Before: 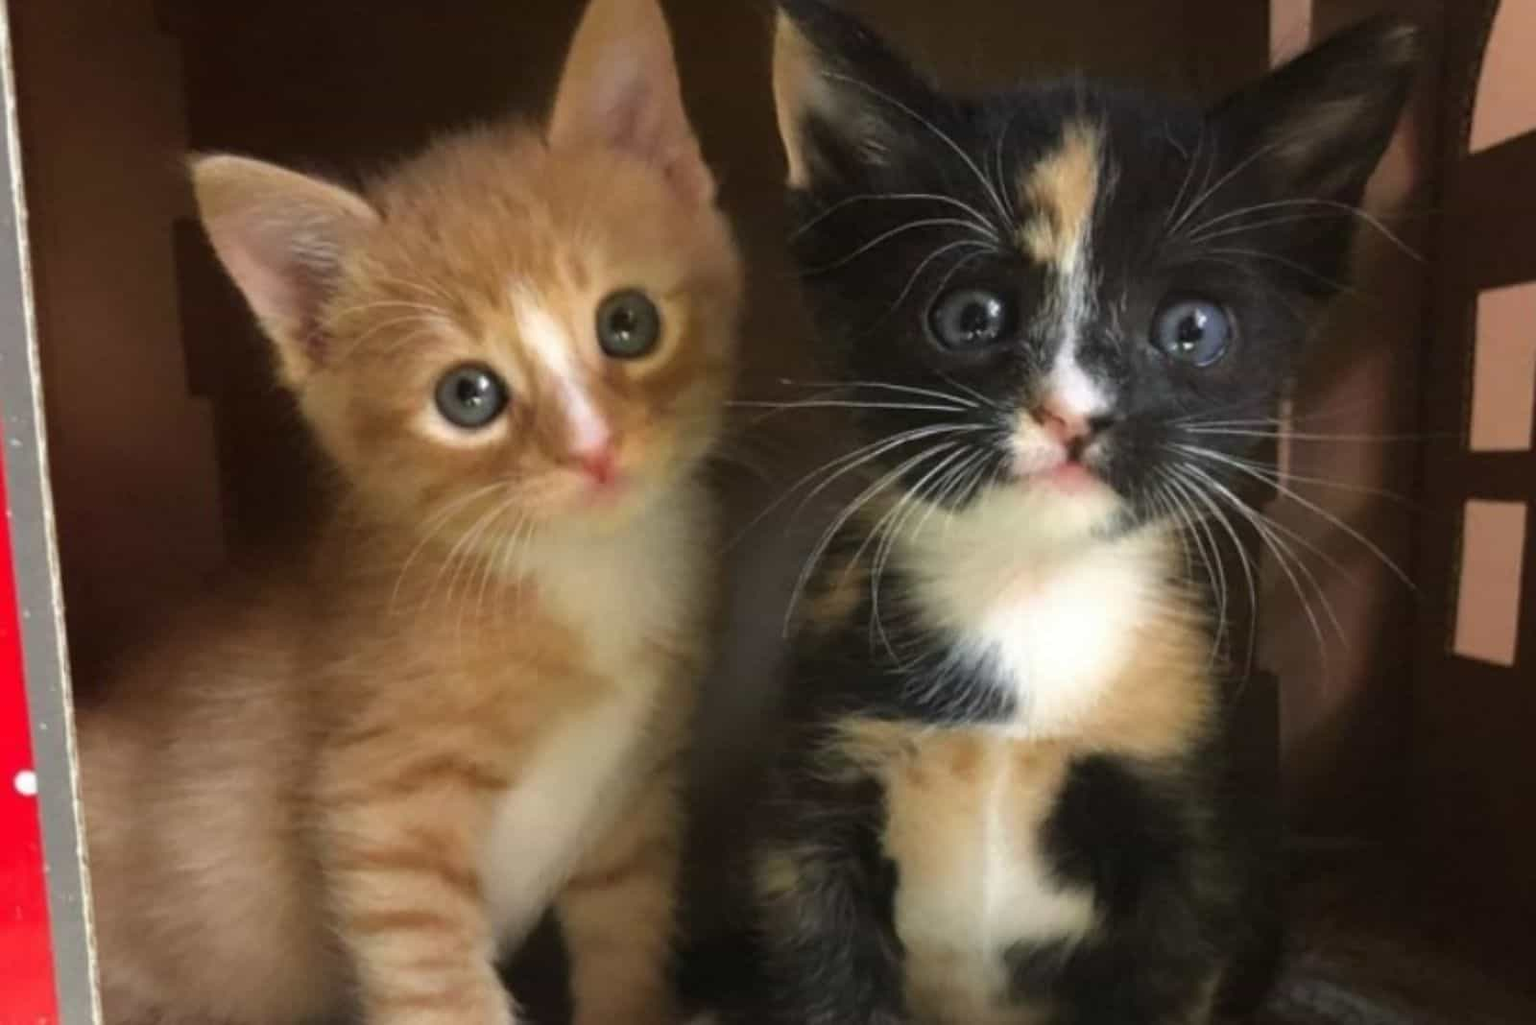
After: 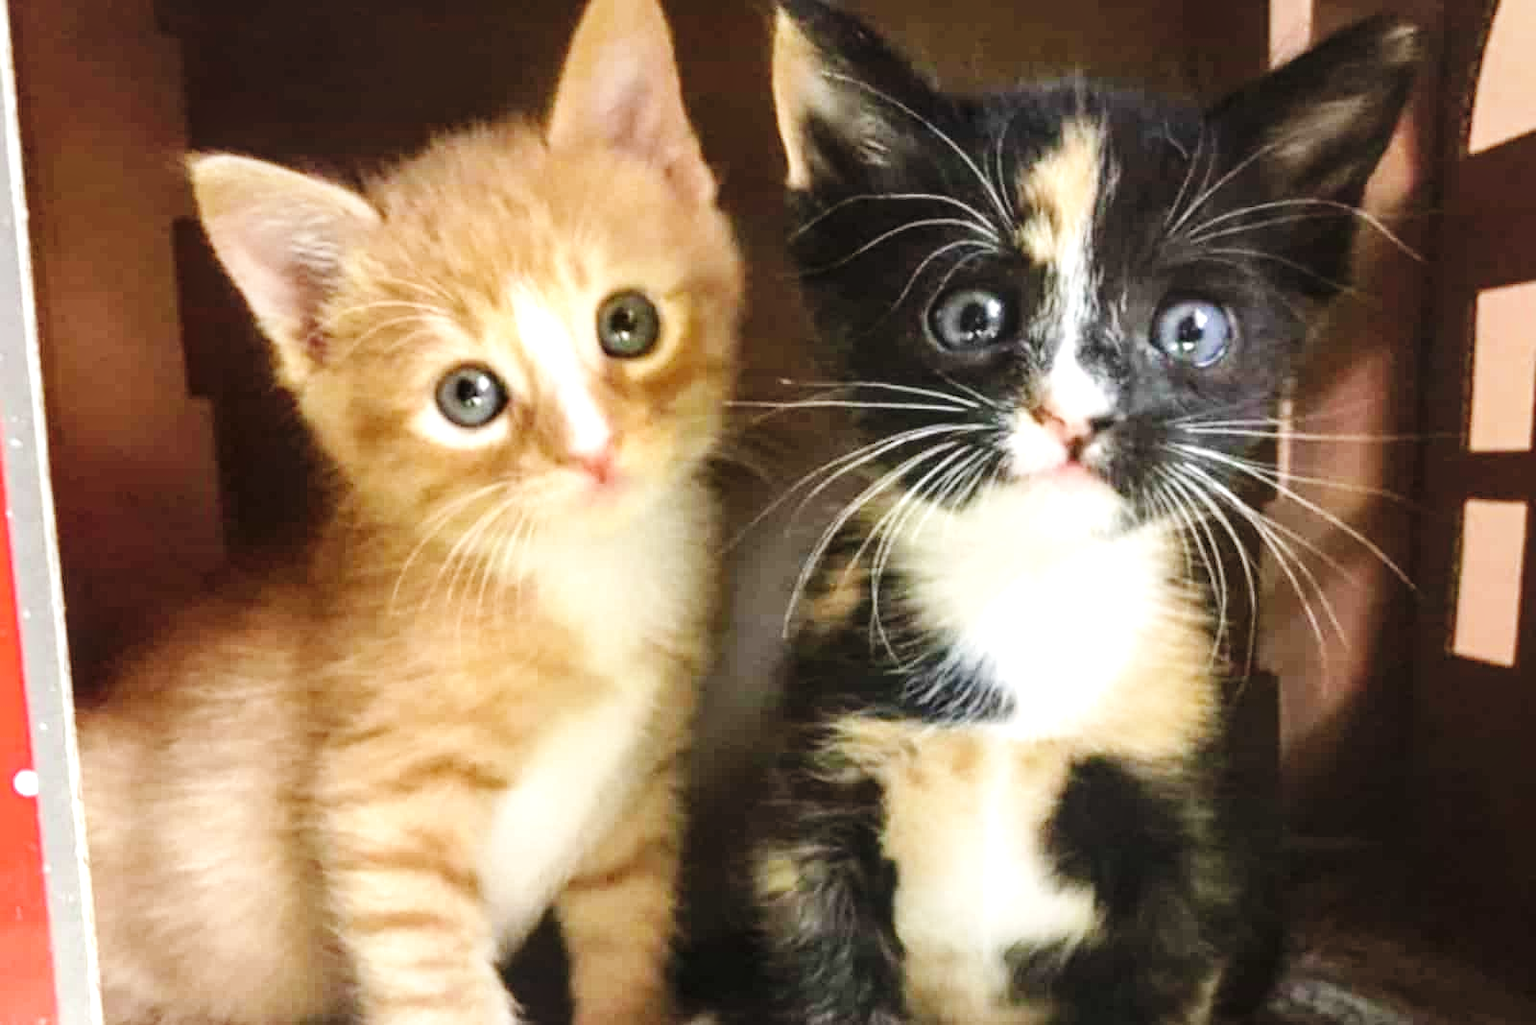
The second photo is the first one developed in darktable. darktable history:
local contrast: detail 130%
base curve: curves: ch0 [(0, 0) (0.036, 0.025) (0.121, 0.166) (0.206, 0.329) (0.605, 0.79) (1, 1)], preserve colors none
color zones: curves: ch1 [(0, 0.469) (0.01, 0.469) (0.12, 0.446) (0.248, 0.469) (0.5, 0.5) (0.748, 0.5) (0.99, 0.469) (1, 0.469)]
exposure: exposure 1.146 EV, compensate highlight preservation false
